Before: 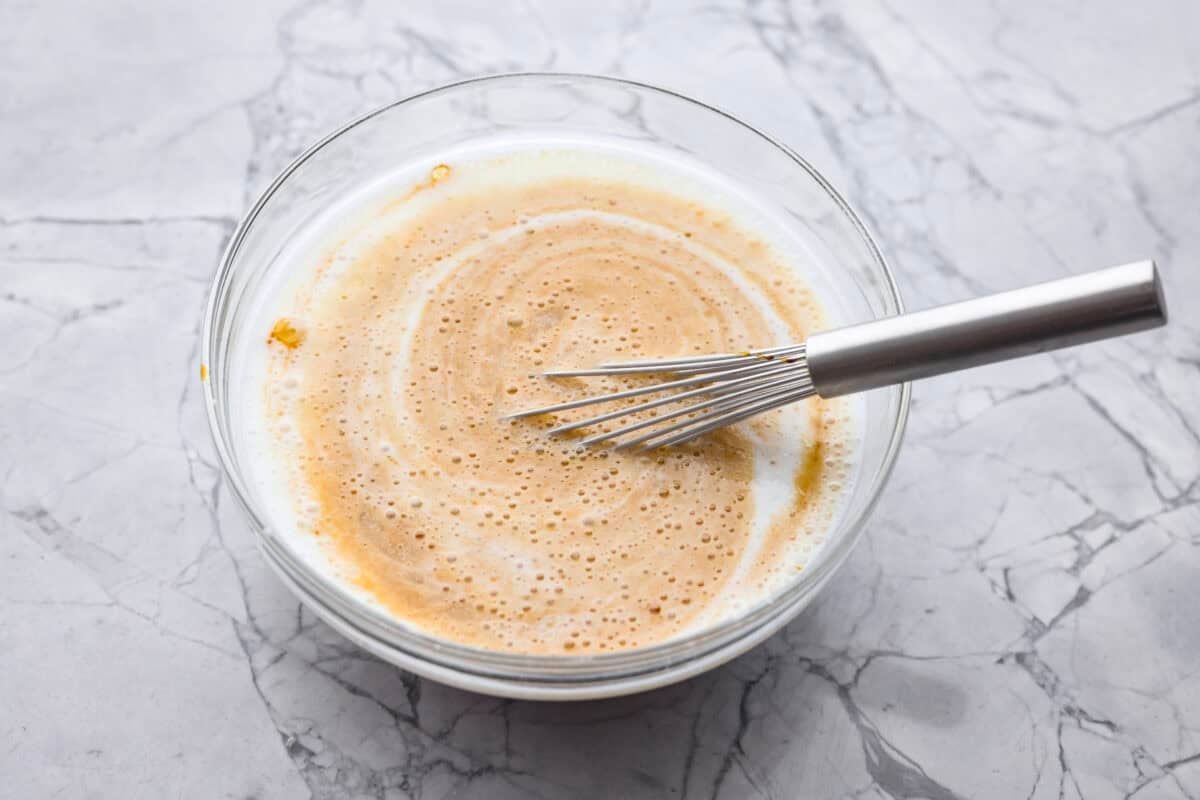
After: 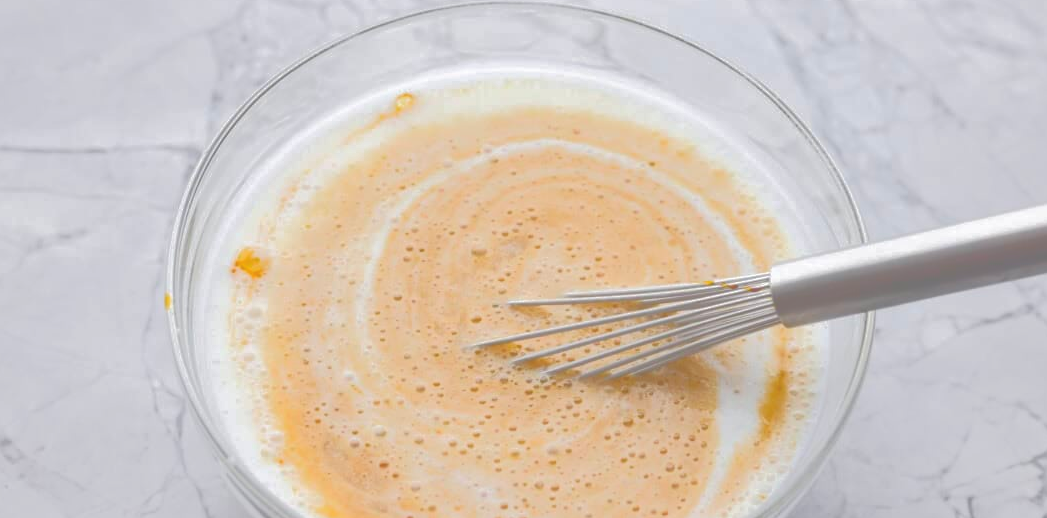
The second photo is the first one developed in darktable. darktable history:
tone curve: curves: ch0 [(0, 0) (0.003, 0.453) (0.011, 0.457) (0.025, 0.457) (0.044, 0.463) (0.069, 0.464) (0.1, 0.471) (0.136, 0.475) (0.177, 0.481) (0.224, 0.486) (0.277, 0.496) (0.335, 0.515) (0.399, 0.544) (0.468, 0.577) (0.543, 0.621) (0.623, 0.67) (0.709, 0.73) (0.801, 0.788) (0.898, 0.848) (1, 1)], color space Lab, independent channels, preserve colors none
crop: left 3.076%, top 8.983%, right 9.624%, bottom 26.152%
